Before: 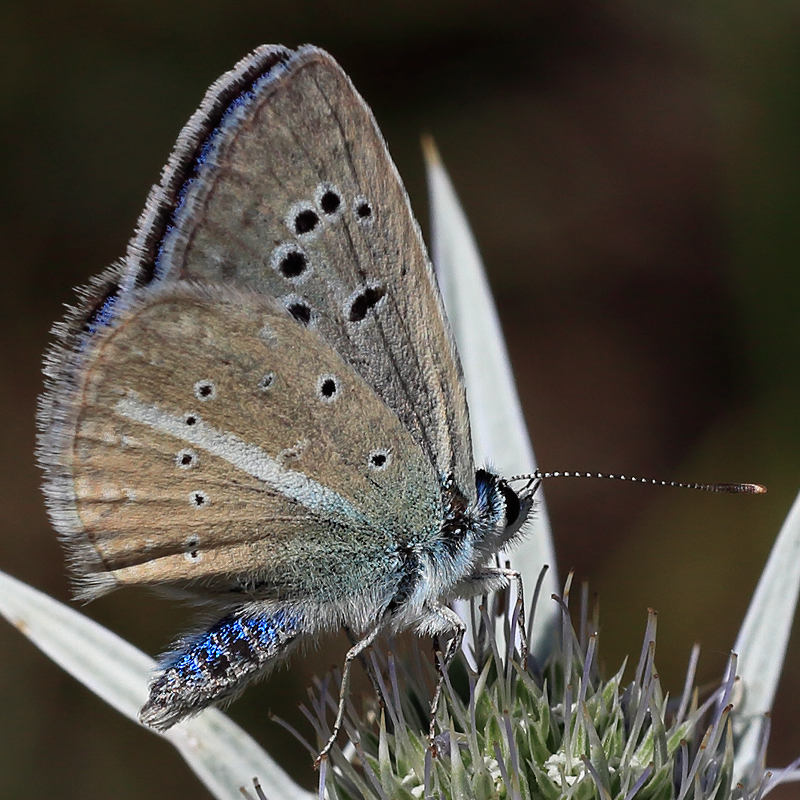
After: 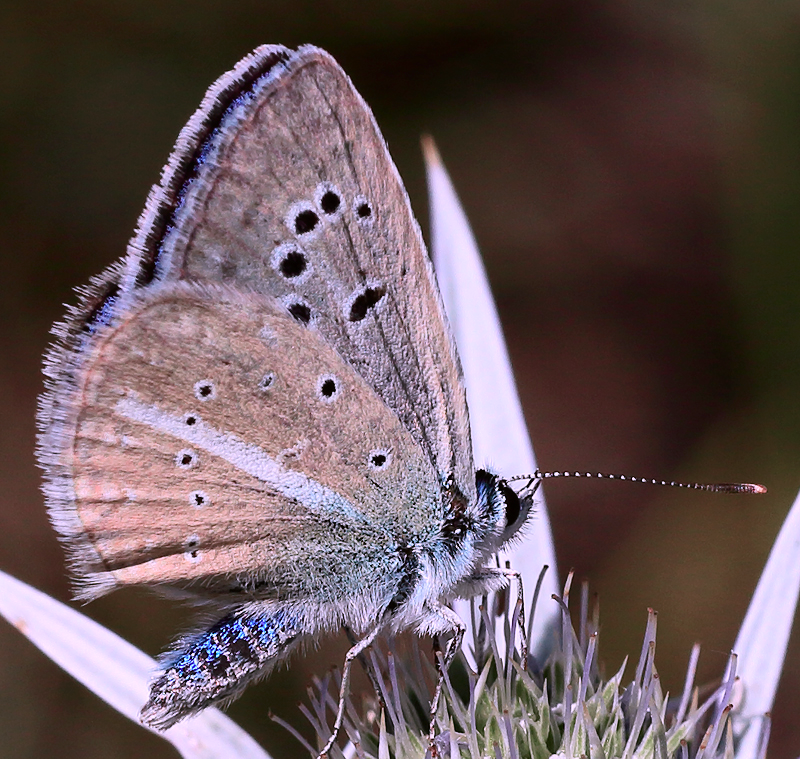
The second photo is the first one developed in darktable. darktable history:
color correction: highlights a* 15.03, highlights b* -25.07
crop and rotate: top 0%, bottom 5.097%
exposure: exposure 0.515 EV, compensate highlight preservation false
tone curve: curves: ch0 [(0, 0) (0.091, 0.074) (0.184, 0.168) (0.491, 0.519) (0.748, 0.765) (1, 0.919)]; ch1 [(0, 0) (0.179, 0.173) (0.322, 0.32) (0.424, 0.424) (0.502, 0.504) (0.56, 0.578) (0.631, 0.667) (0.777, 0.806) (1, 1)]; ch2 [(0, 0) (0.434, 0.447) (0.483, 0.487) (0.547, 0.564) (0.676, 0.673) (1, 1)], color space Lab, independent channels, preserve colors none
